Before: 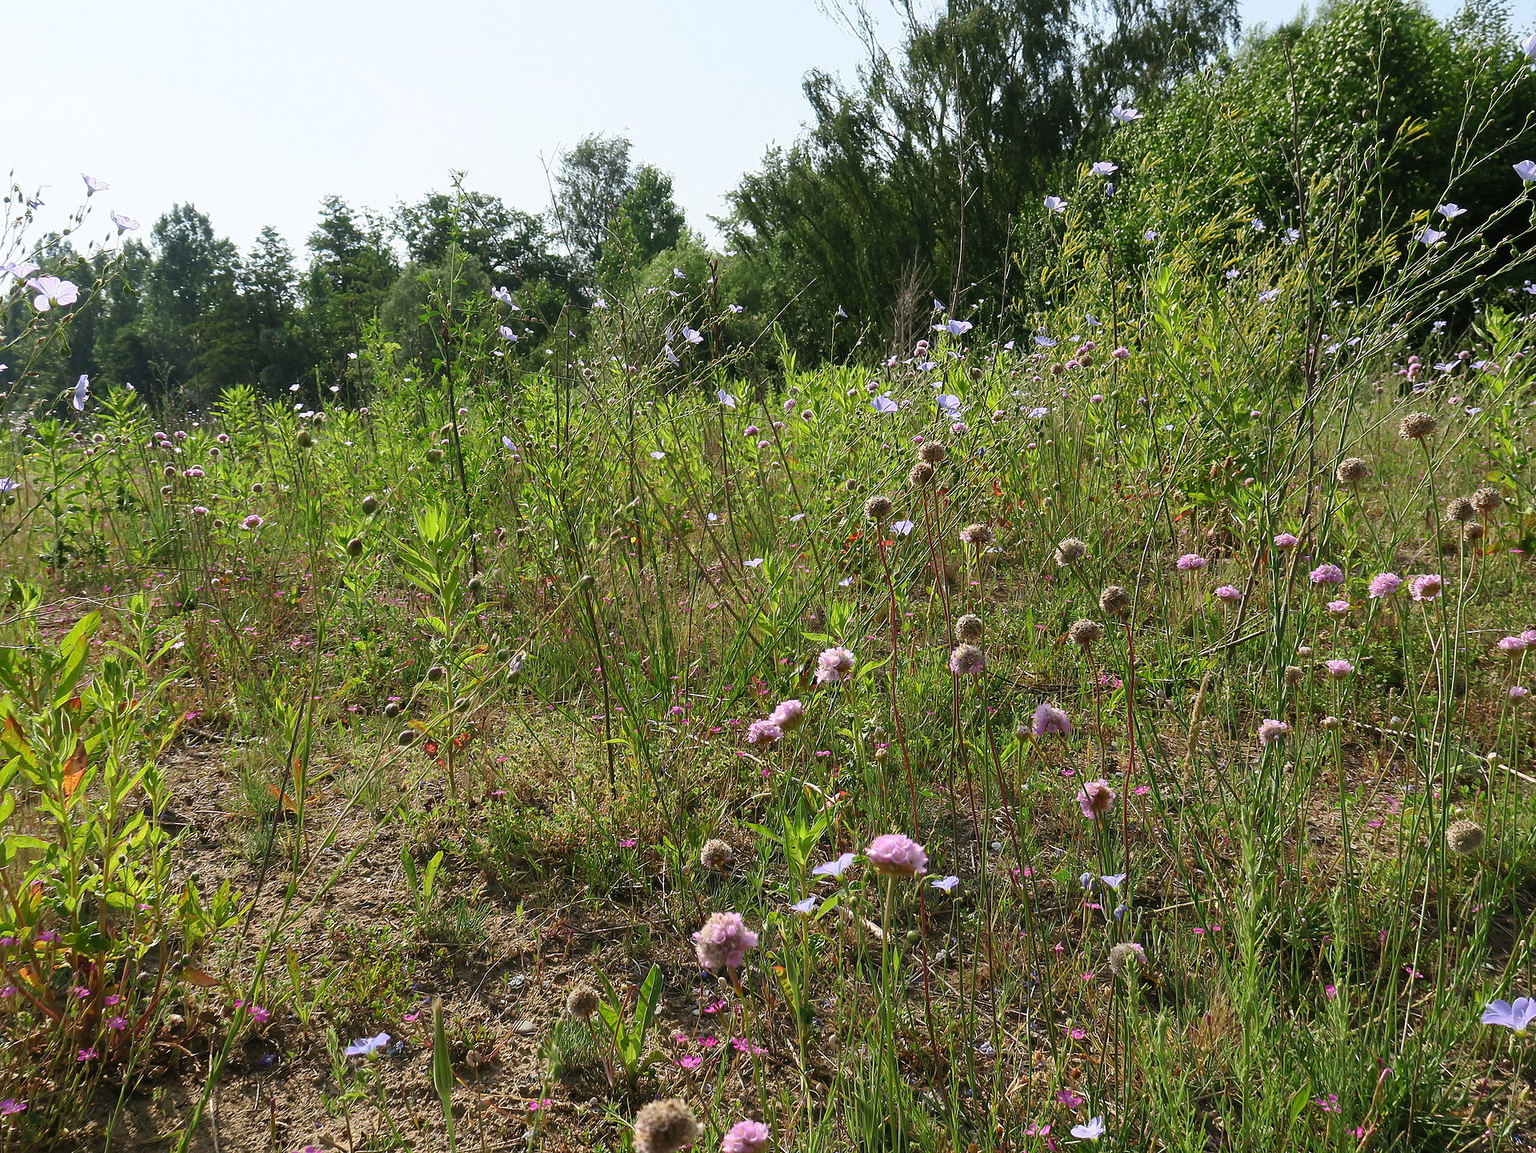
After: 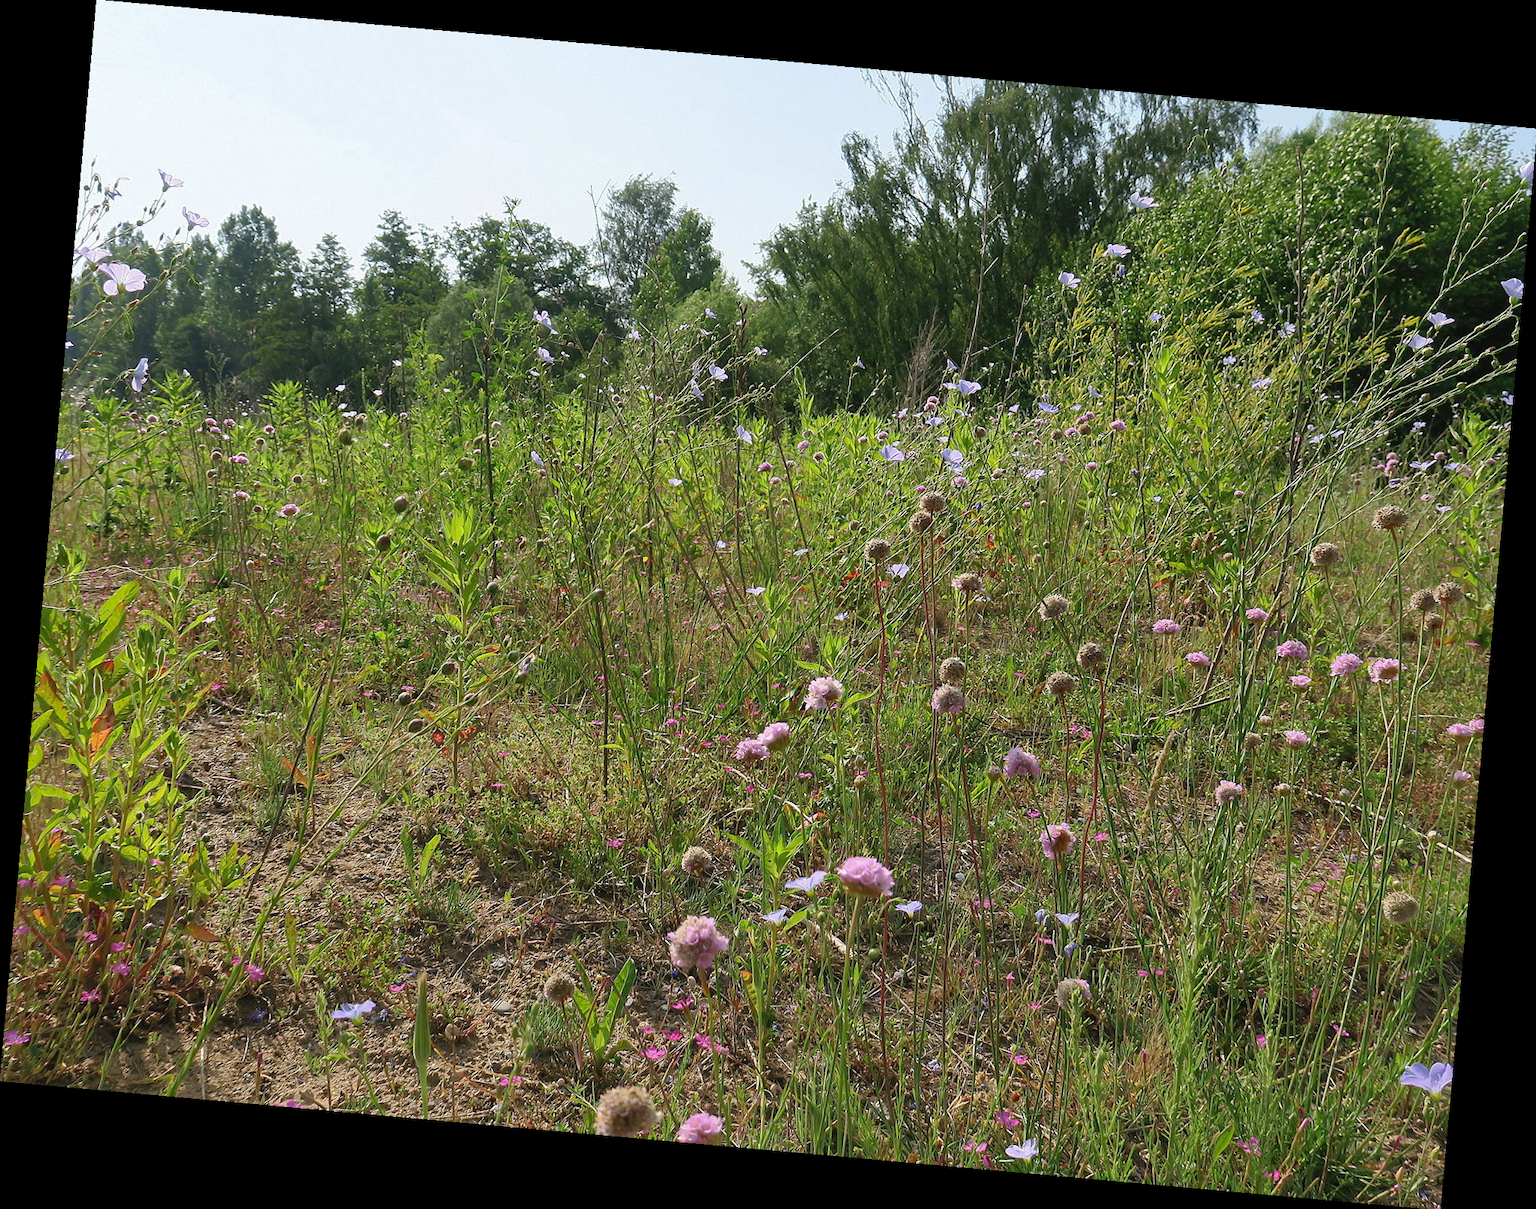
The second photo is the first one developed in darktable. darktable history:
shadows and highlights: on, module defaults
rotate and perspective: rotation 5.12°, automatic cropping off
